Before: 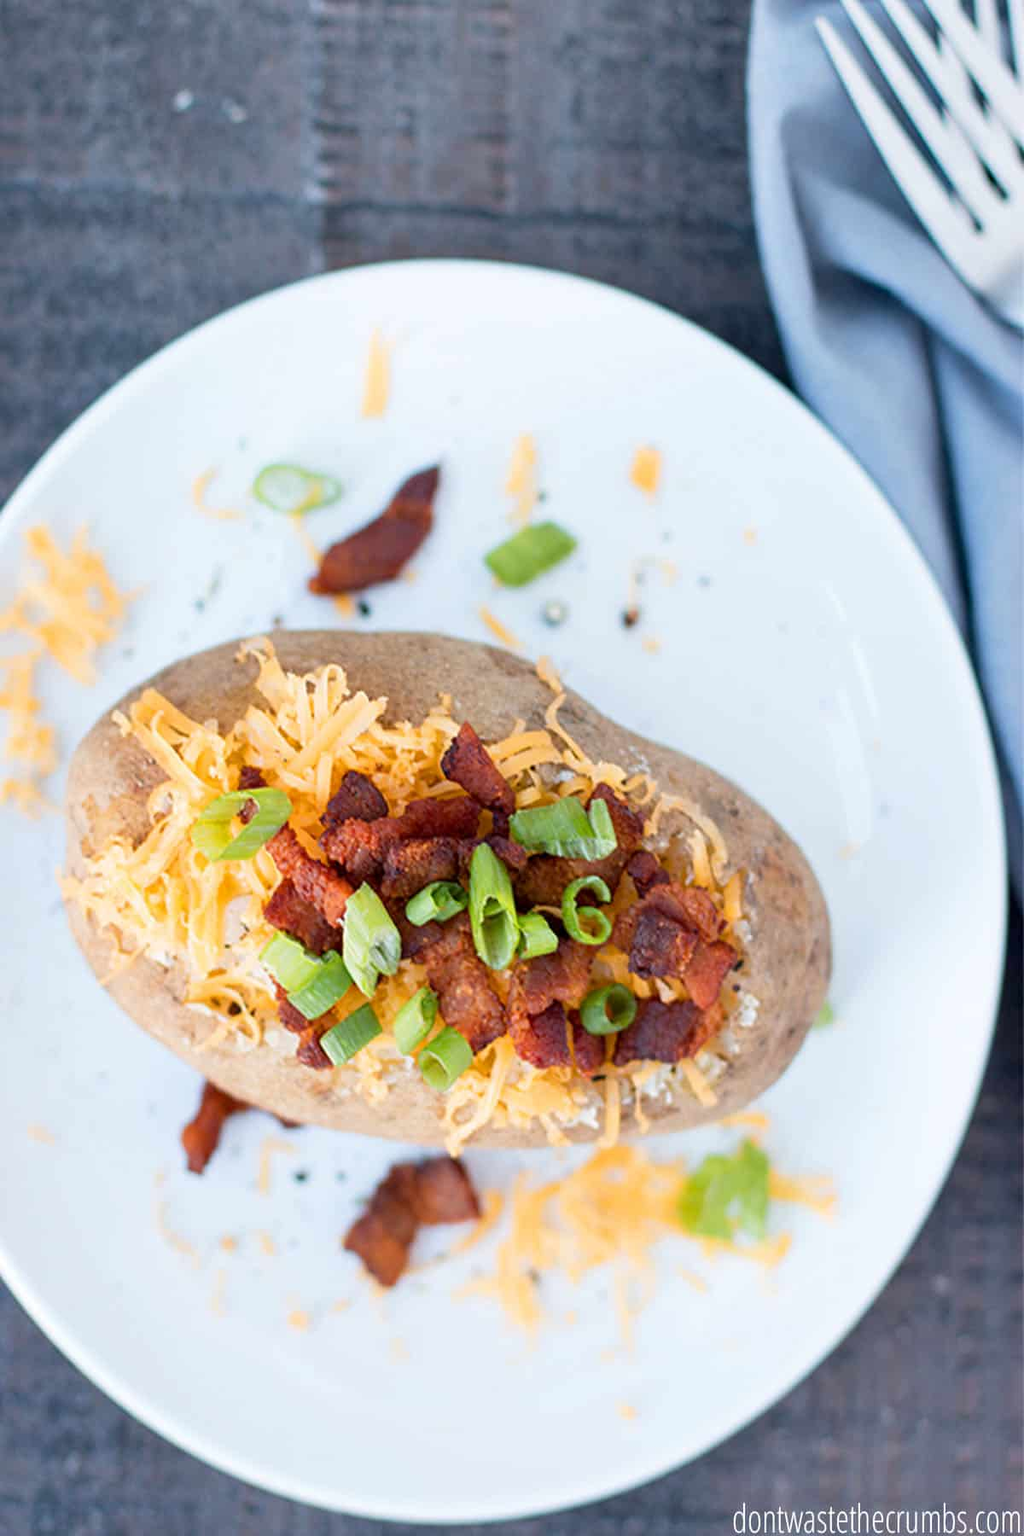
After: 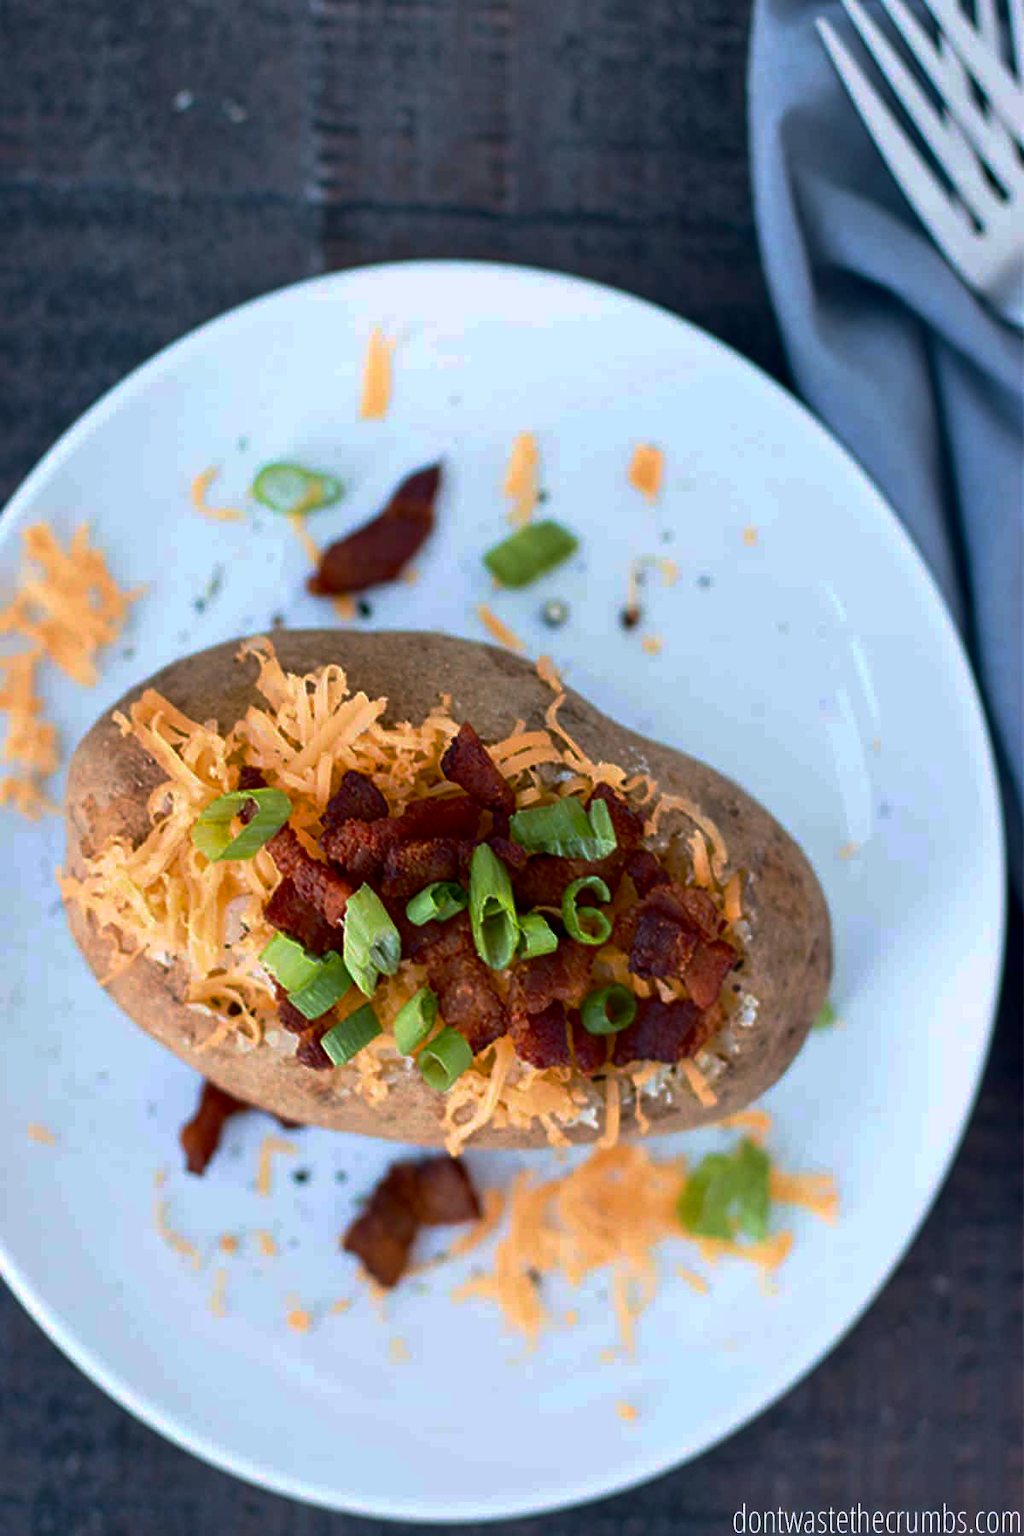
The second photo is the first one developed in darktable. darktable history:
base curve: curves: ch0 [(0, 0) (0.841, 0.609) (1, 1)], preserve colors none
velvia: on, module defaults
contrast brightness saturation: contrast 0.197, brightness -0.101, saturation 0.097
